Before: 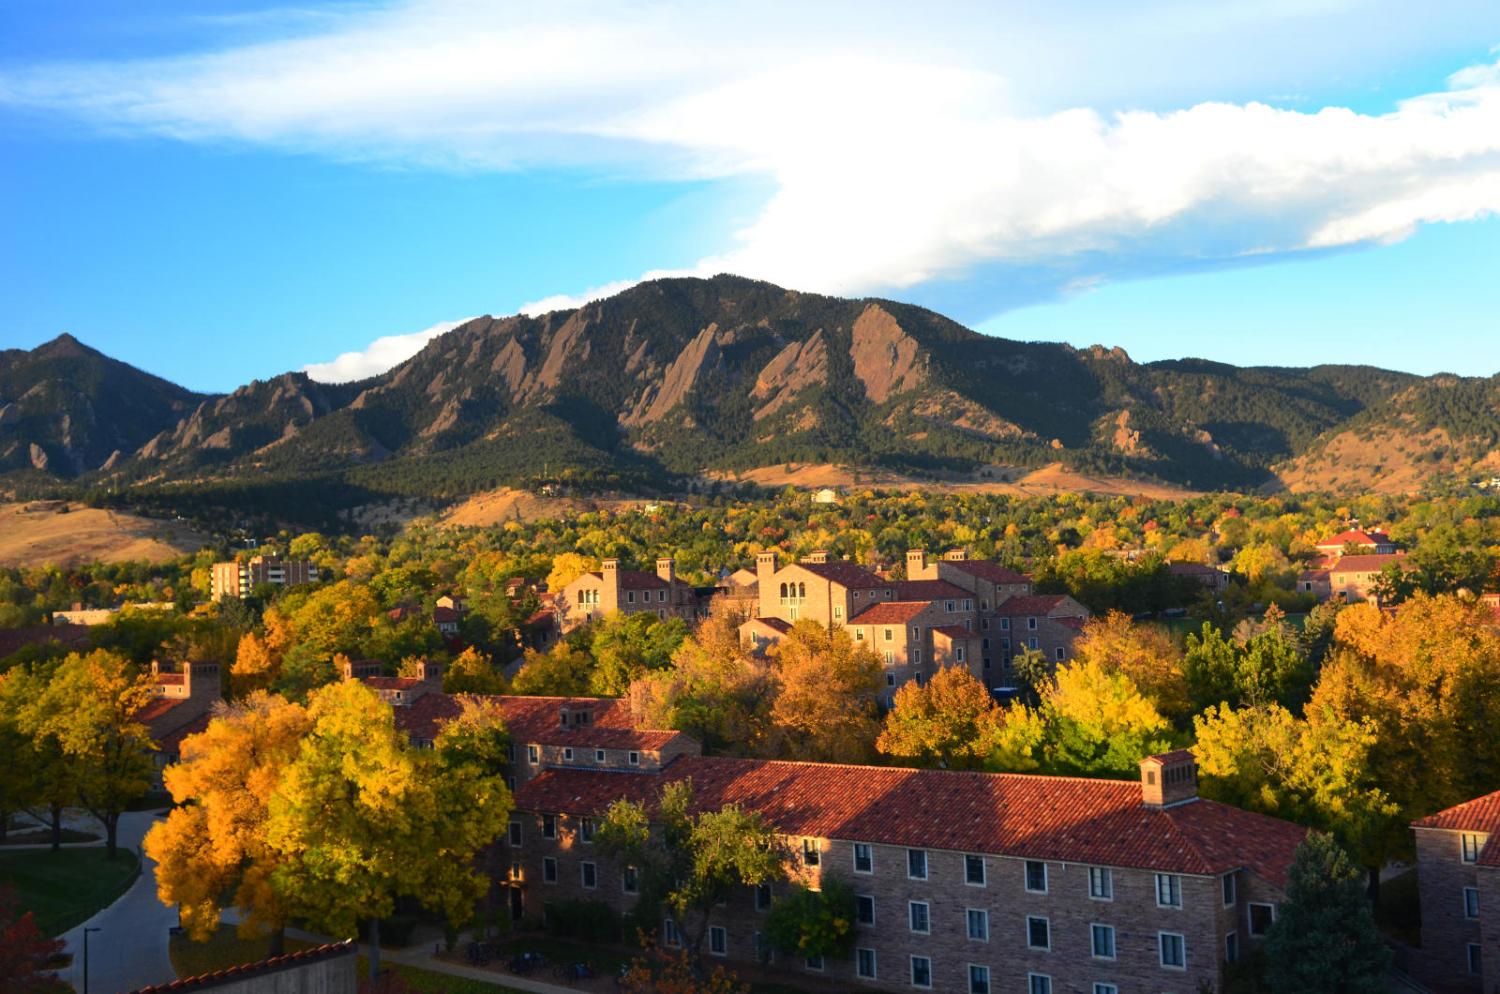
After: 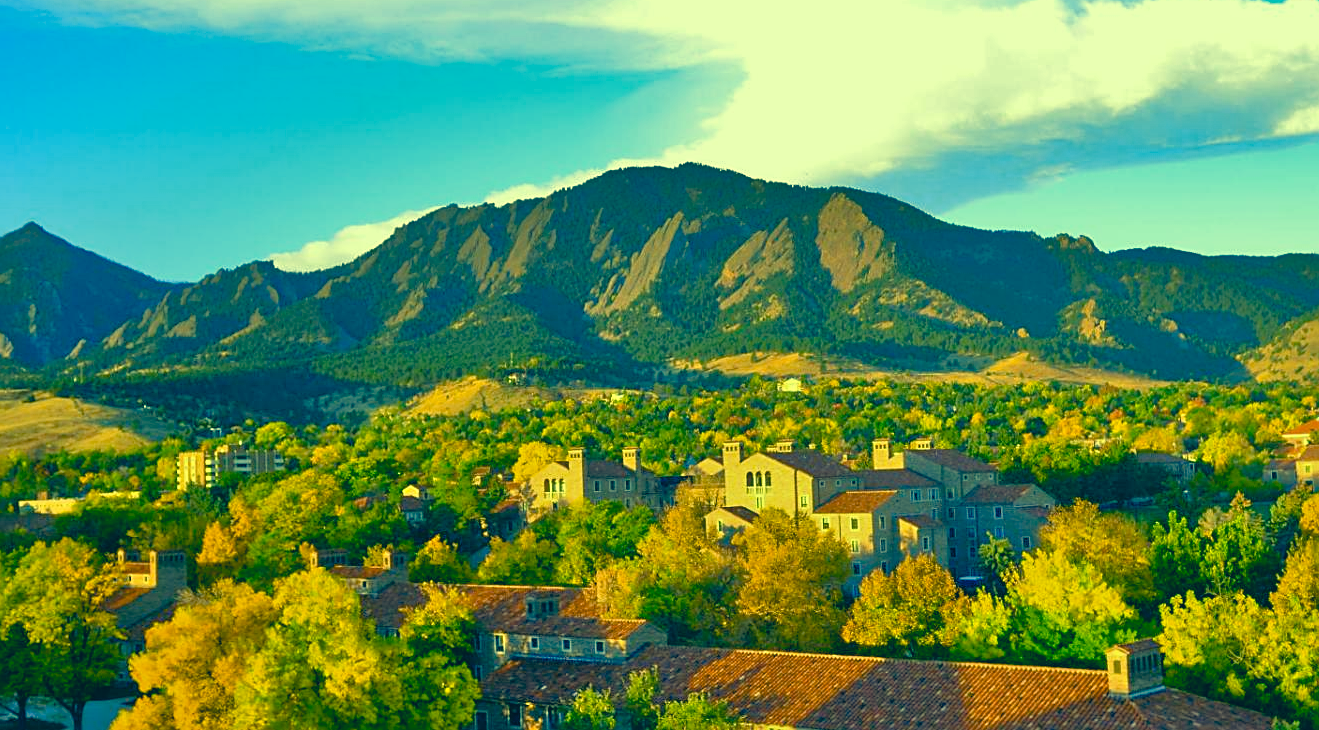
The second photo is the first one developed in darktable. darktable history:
tone equalizer: -7 EV 0.141 EV, -6 EV 0.573 EV, -5 EV 1.14 EV, -4 EV 1.32 EV, -3 EV 1.16 EV, -2 EV 0.6 EV, -1 EV 0.16 EV
color balance rgb: power › luminance -3.91%, power › hue 144.74°, perceptual saturation grading › global saturation 20%, perceptual saturation grading › highlights -25.791%, perceptual saturation grading › shadows 49.466%, global vibrance 15.135%
exposure: exposure -0.001 EV, compensate highlight preservation false
color correction: highlights a* -16.36, highlights b* 39.68, shadows a* -39.68, shadows b* -25.52
shadows and highlights: radius 131.34, soften with gaussian
sharpen: on, module defaults
color zones: curves: ch0 [(0, 0.5) (0.125, 0.4) (0.25, 0.5) (0.375, 0.4) (0.5, 0.4) (0.625, 0.6) (0.75, 0.6) (0.875, 0.5)]; ch1 [(0, 0.35) (0.125, 0.45) (0.25, 0.35) (0.375, 0.35) (0.5, 0.35) (0.625, 0.35) (0.75, 0.45) (0.875, 0.35)]; ch2 [(0, 0.6) (0.125, 0.5) (0.25, 0.5) (0.375, 0.6) (0.5, 0.6) (0.625, 0.5) (0.75, 0.5) (0.875, 0.5)], mix -62.34%
crop and rotate: left 2.307%, top 11.248%, right 9.735%, bottom 15.225%
